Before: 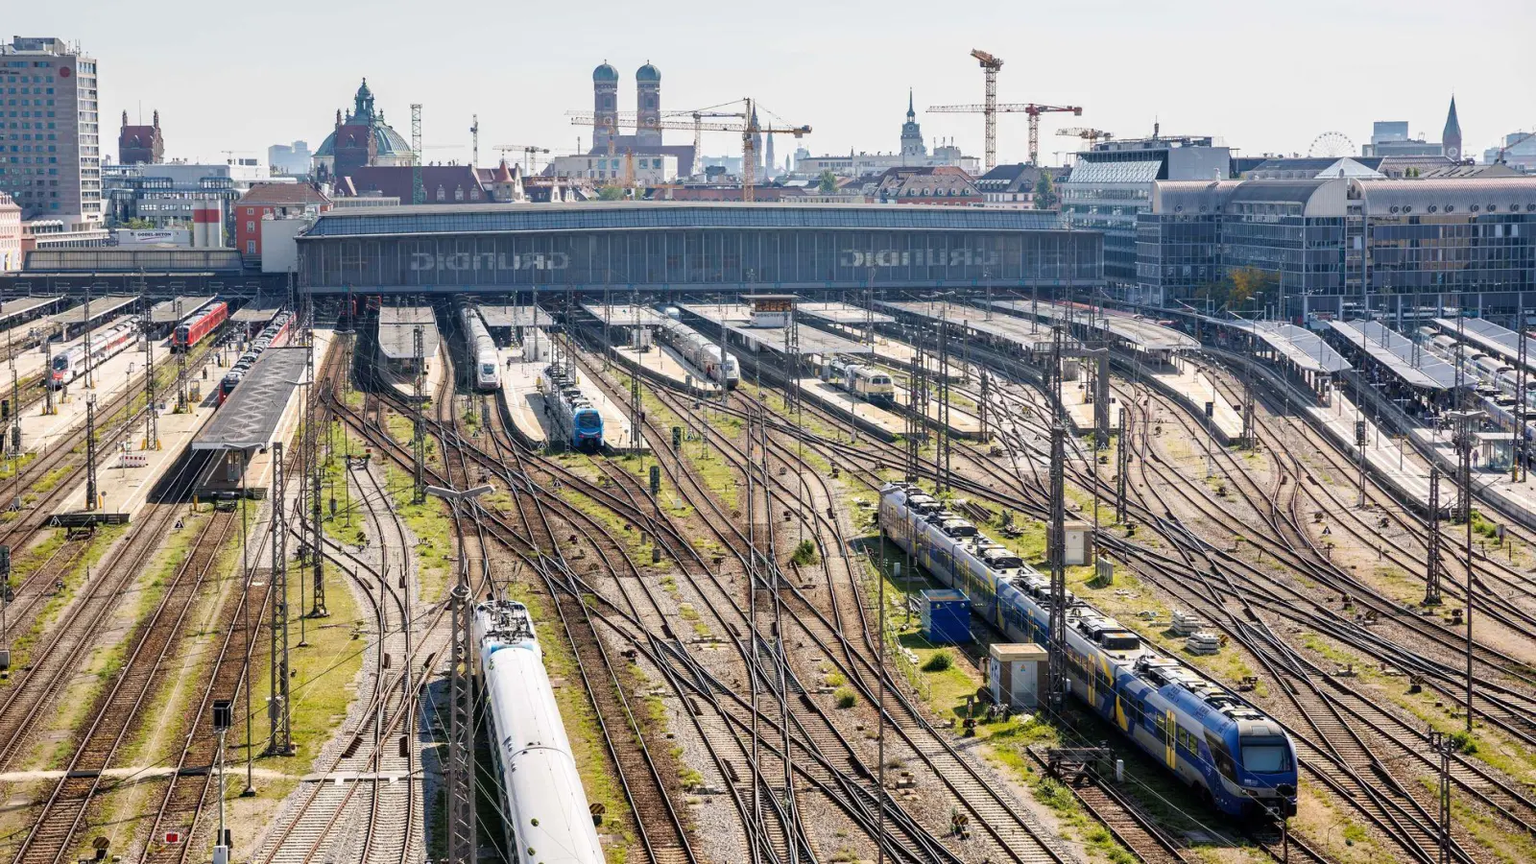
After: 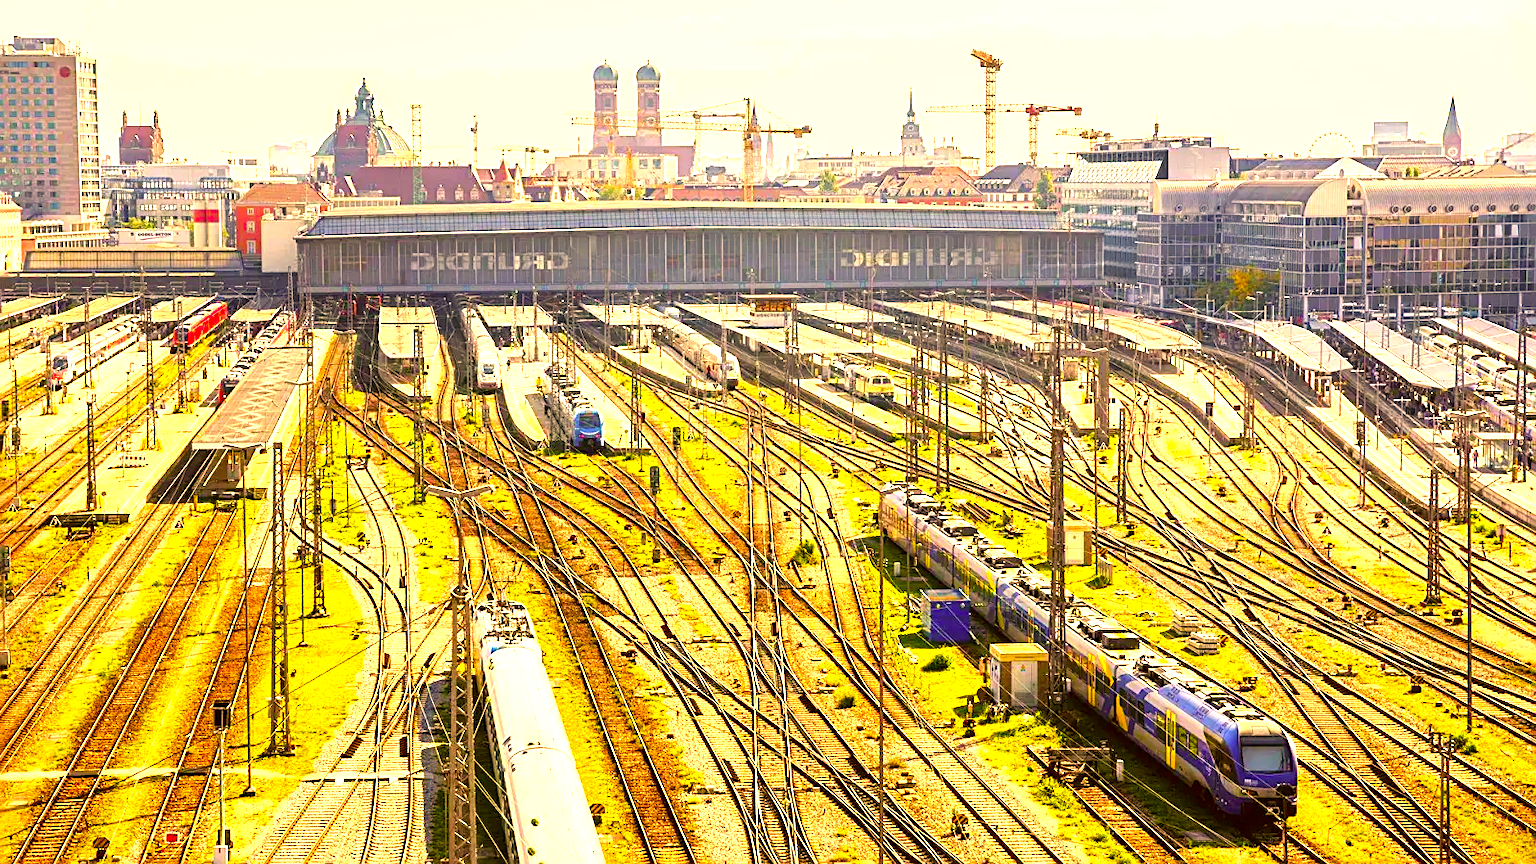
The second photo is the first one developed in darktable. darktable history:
exposure: black level correction 0, exposure 1.386 EV, compensate exposure bias true, compensate highlight preservation false
color correction: highlights a* 10.95, highlights b* 30.27, shadows a* 2.63, shadows b* 17.51, saturation 1.73
sharpen: on, module defaults
